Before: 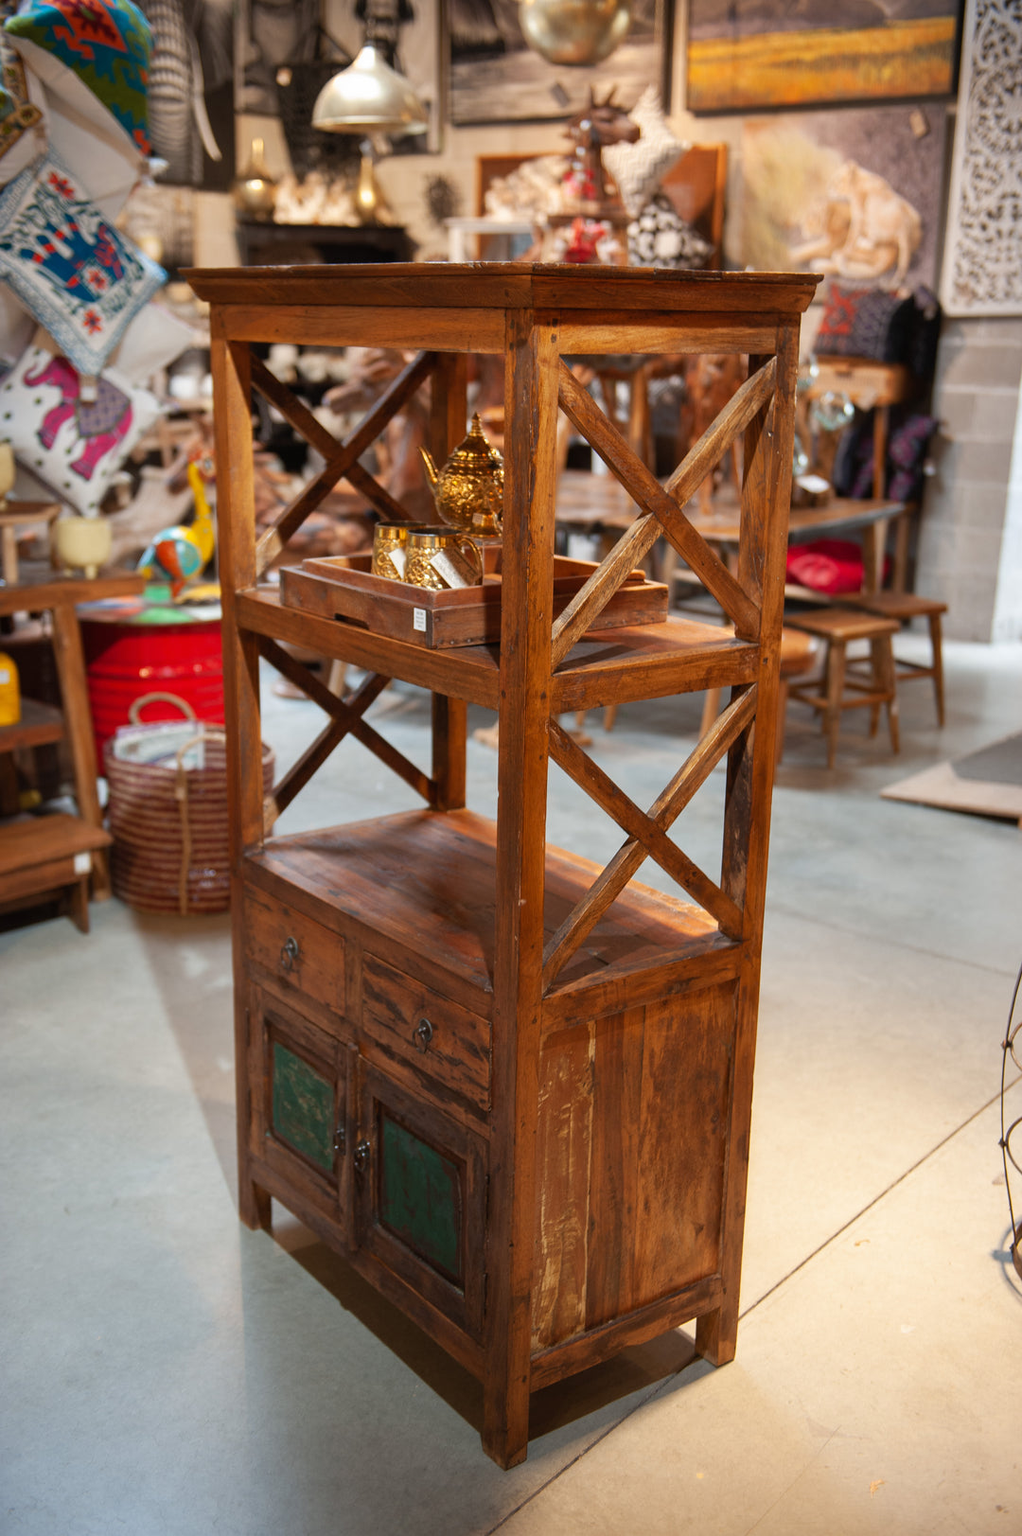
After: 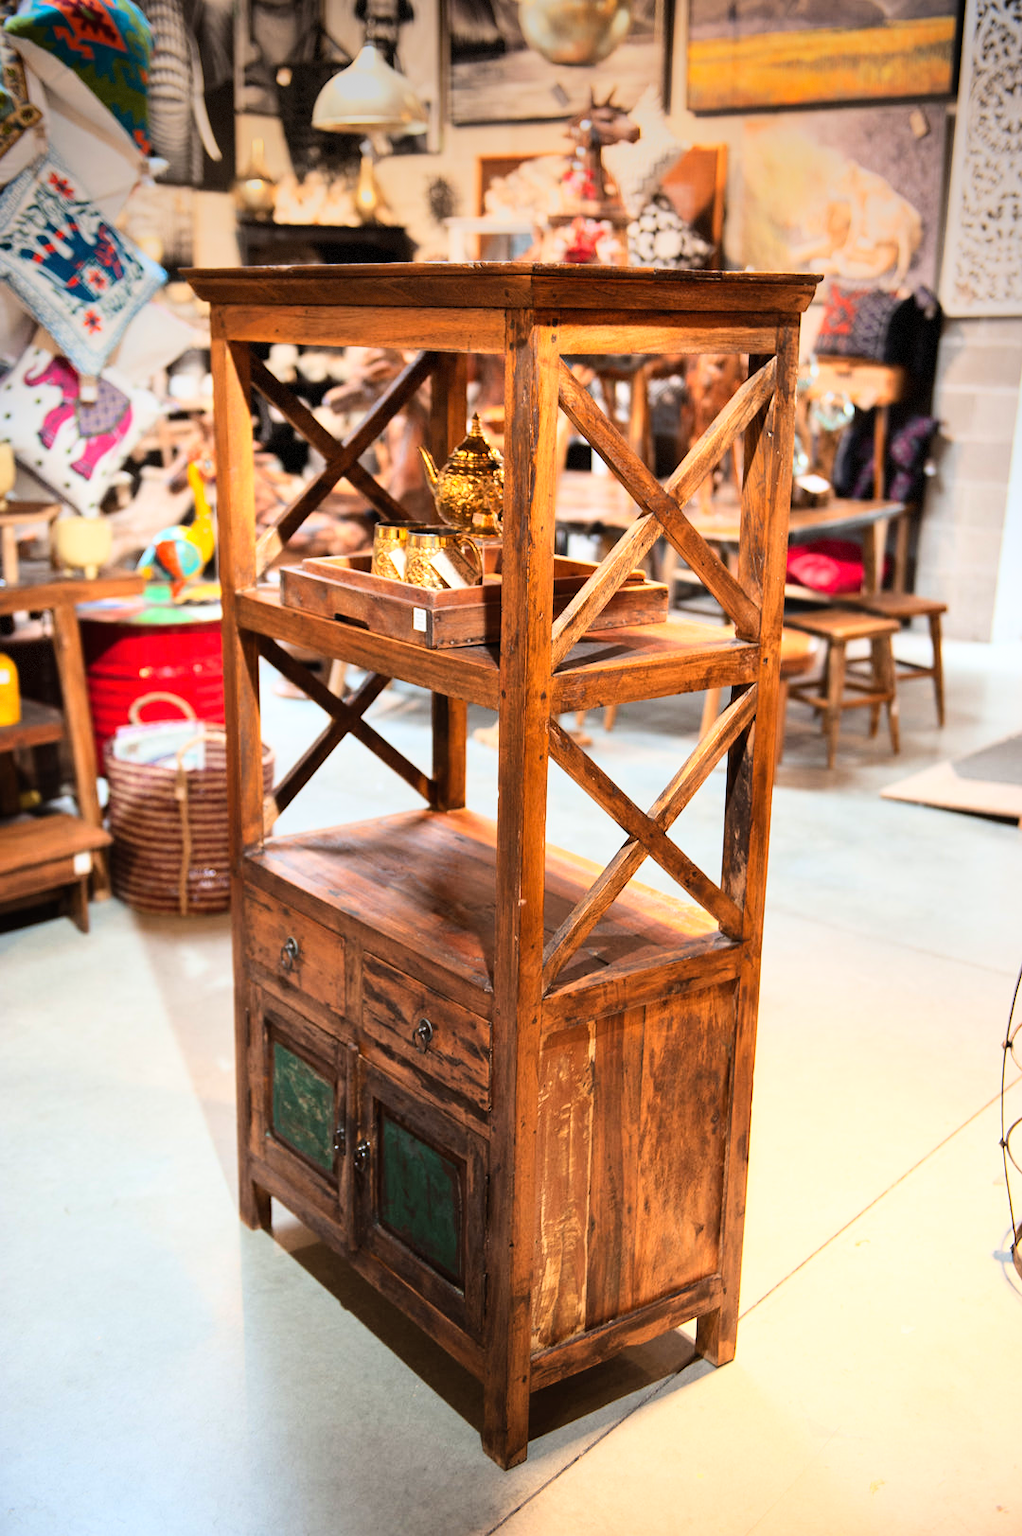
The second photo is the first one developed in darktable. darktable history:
vignetting: fall-off radius 61.24%, brightness -0.385, saturation 0.007, center (-0.027, 0.404), dithering 8-bit output
base curve: curves: ch0 [(0, 0.003) (0.001, 0.002) (0.006, 0.004) (0.02, 0.022) (0.048, 0.086) (0.094, 0.234) (0.162, 0.431) (0.258, 0.629) (0.385, 0.8) (0.548, 0.918) (0.751, 0.988) (1, 1)]
